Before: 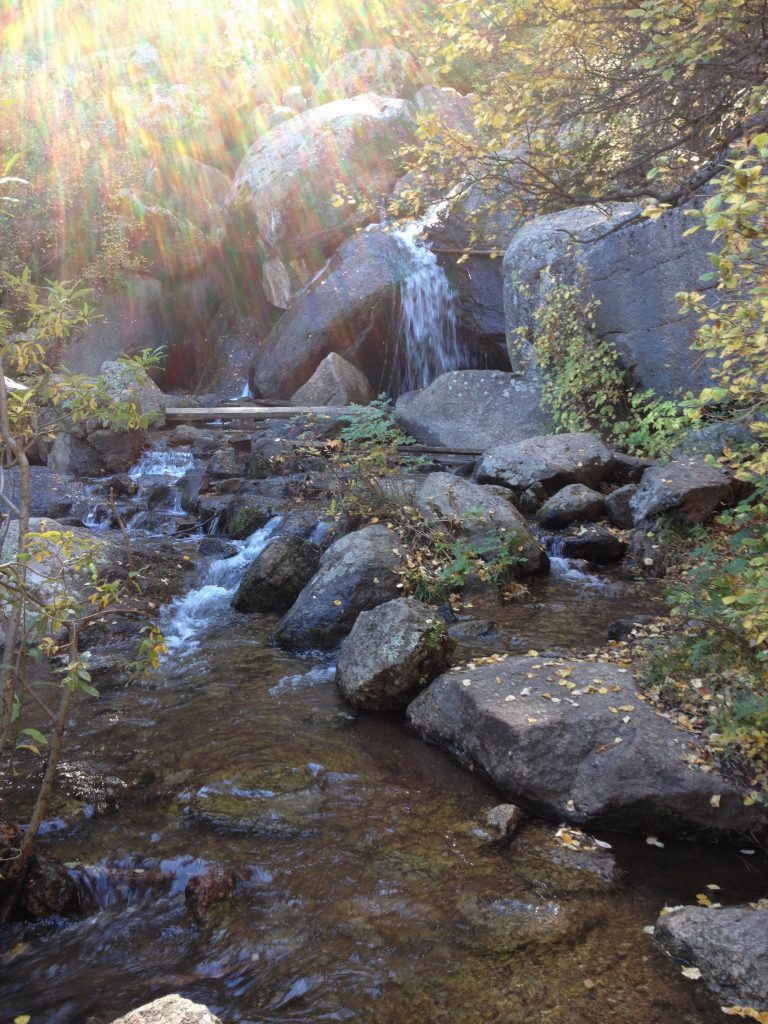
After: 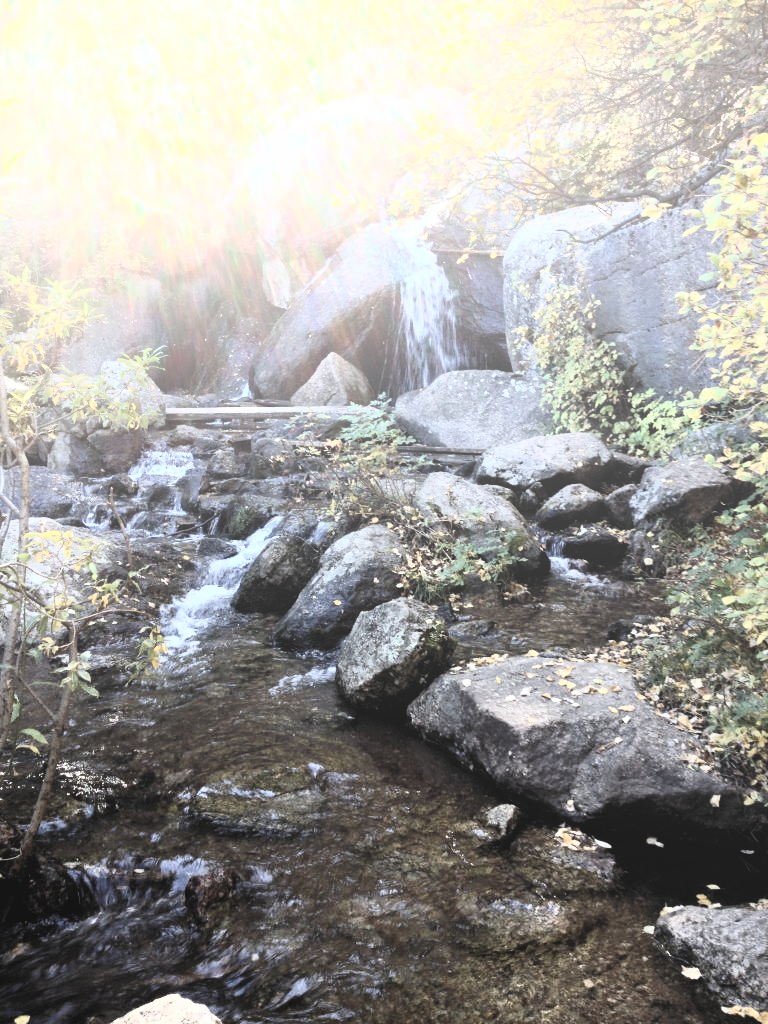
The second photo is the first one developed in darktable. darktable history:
filmic rgb: black relative exposure -4.91 EV, white relative exposure 2.84 EV, hardness 3.7
contrast brightness saturation: contrast 0.57, brightness 0.57, saturation -0.34
bloom: size 38%, threshold 95%, strength 30%
